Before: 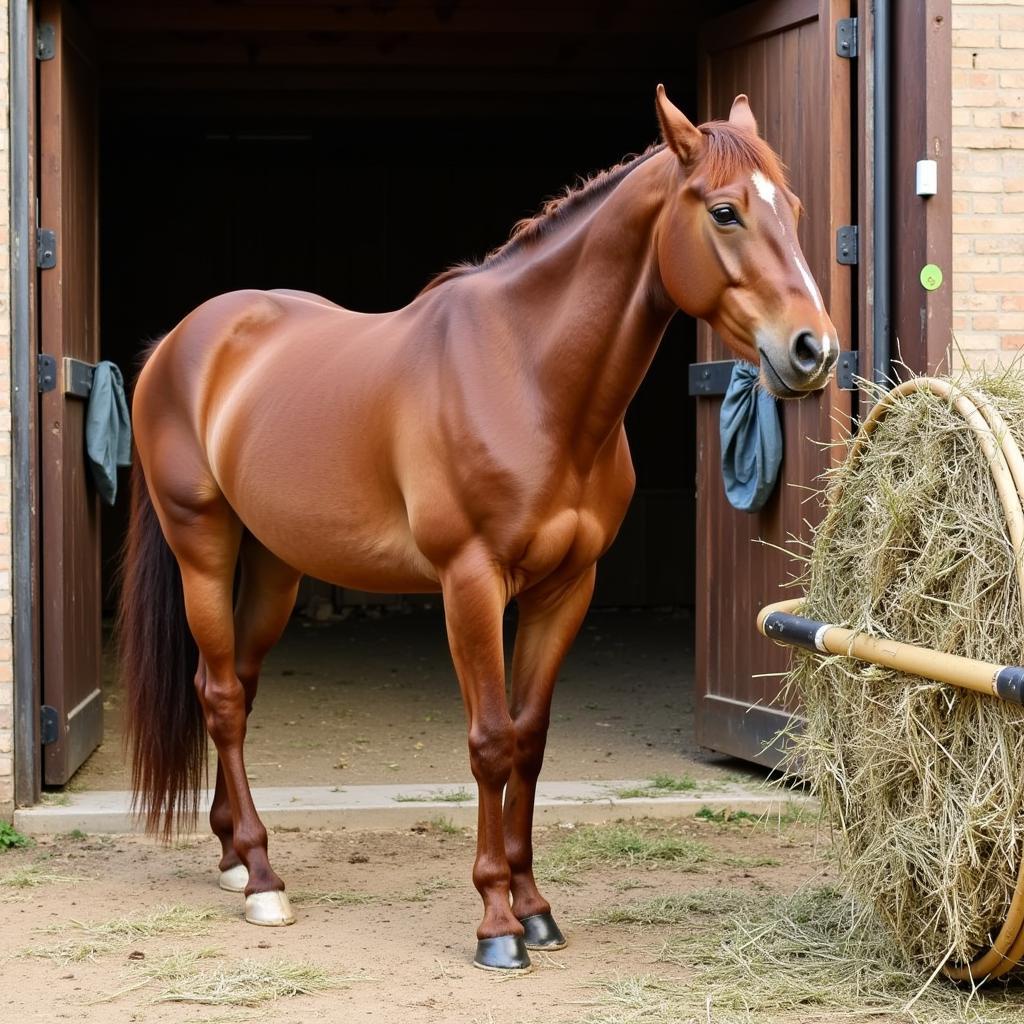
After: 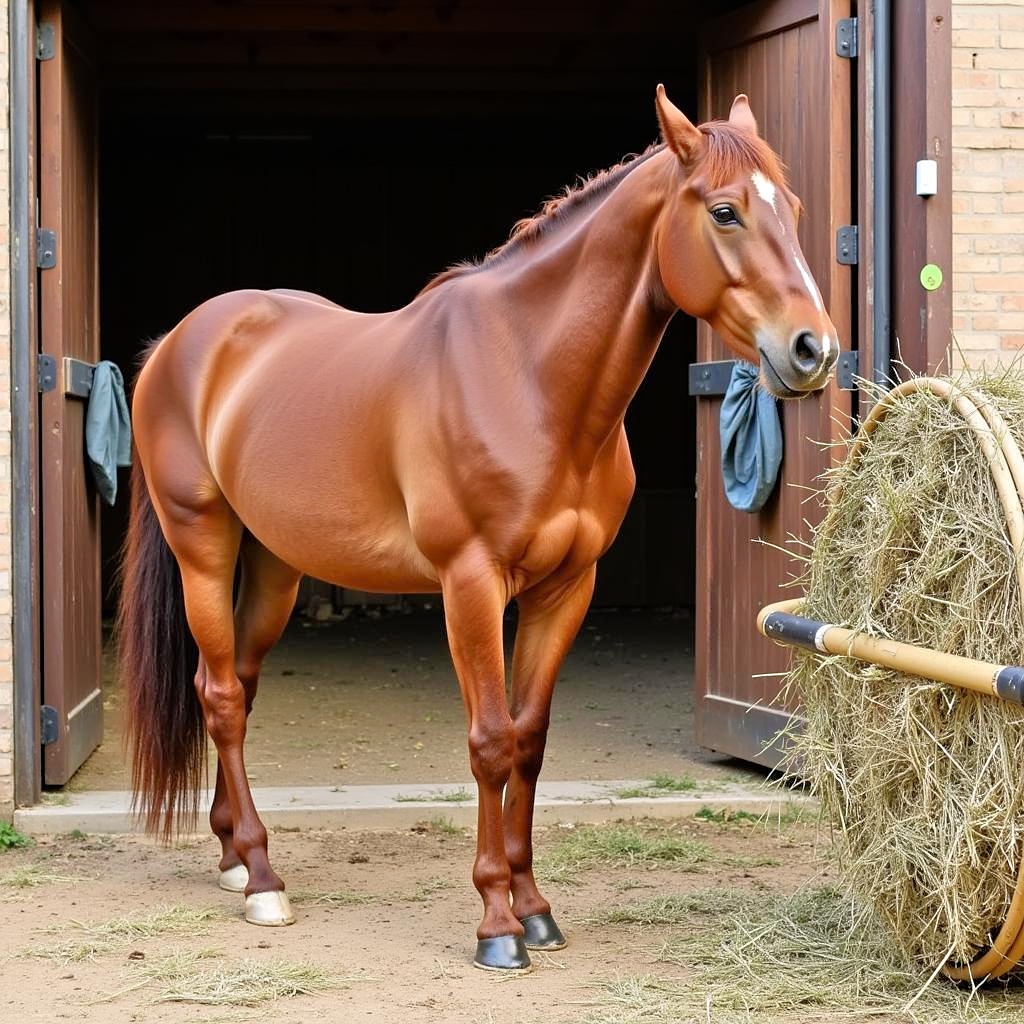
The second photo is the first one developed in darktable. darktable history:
tone equalizer: -7 EV 0.142 EV, -6 EV 0.623 EV, -5 EV 1.17 EV, -4 EV 1.34 EV, -3 EV 1.12 EV, -2 EV 0.6 EV, -1 EV 0.163 EV
sharpen: radius 1.265, amount 0.293, threshold 0.174
